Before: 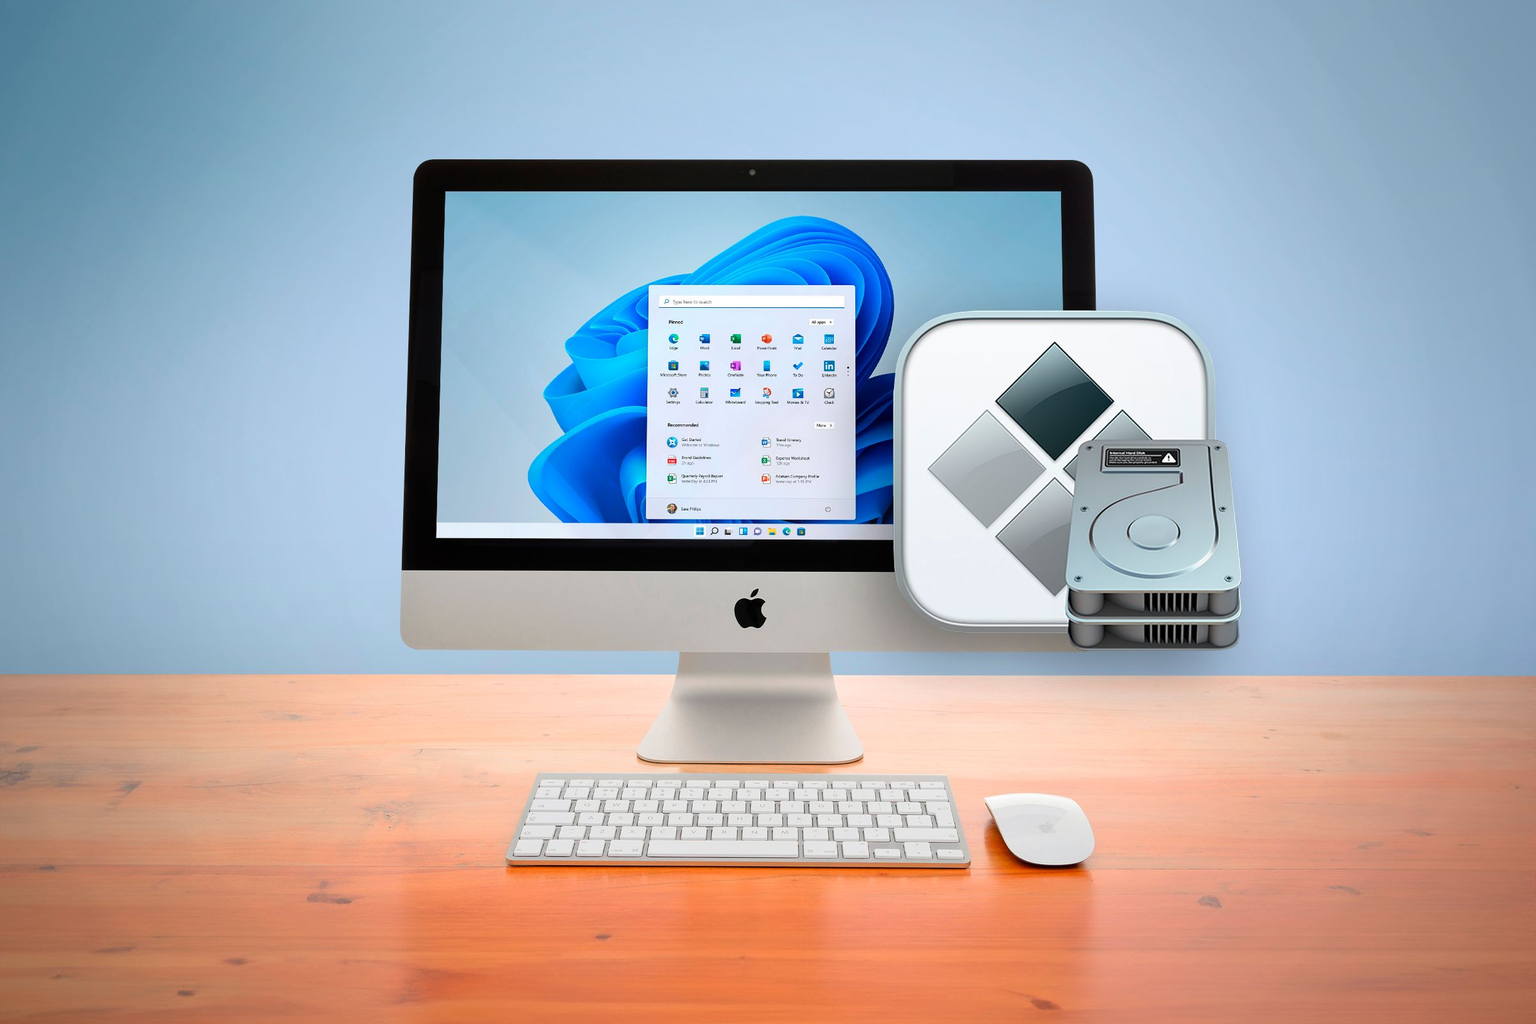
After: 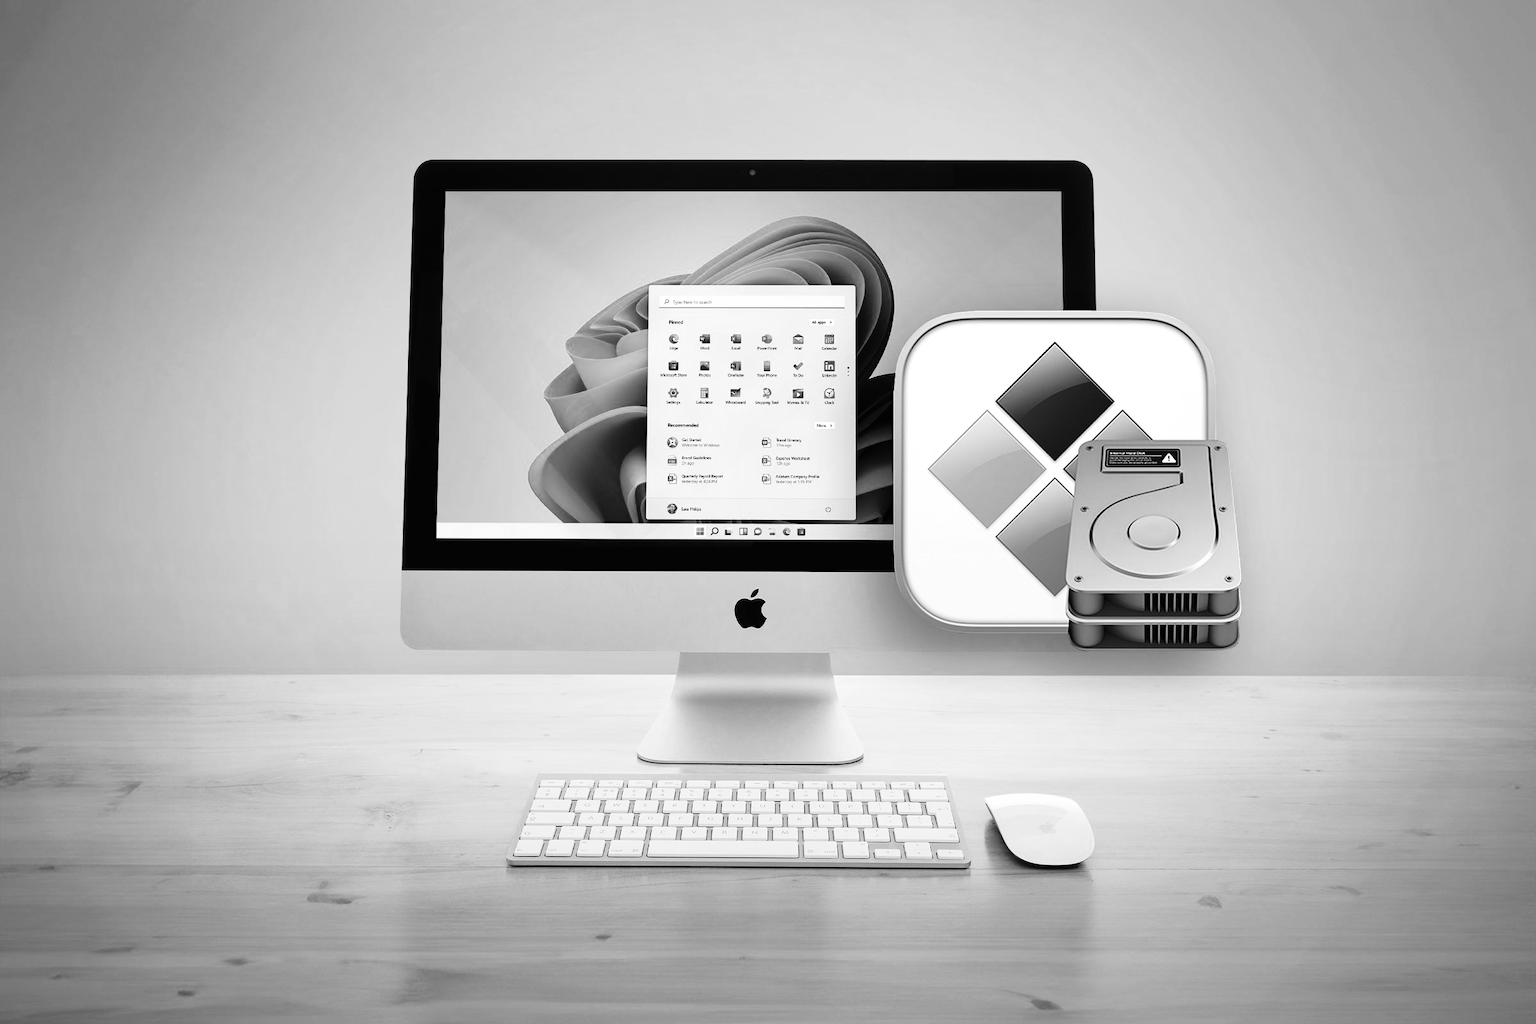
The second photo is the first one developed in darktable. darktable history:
monochrome: on, module defaults
velvia: strength 51%, mid-tones bias 0.51
levels: levels [0, 0.474, 0.947]
tone curve: curves: ch0 [(0.016, 0.011) (0.21, 0.113) (0.515, 0.476) (0.78, 0.795) (1, 0.981)], color space Lab, linked channels, preserve colors none
